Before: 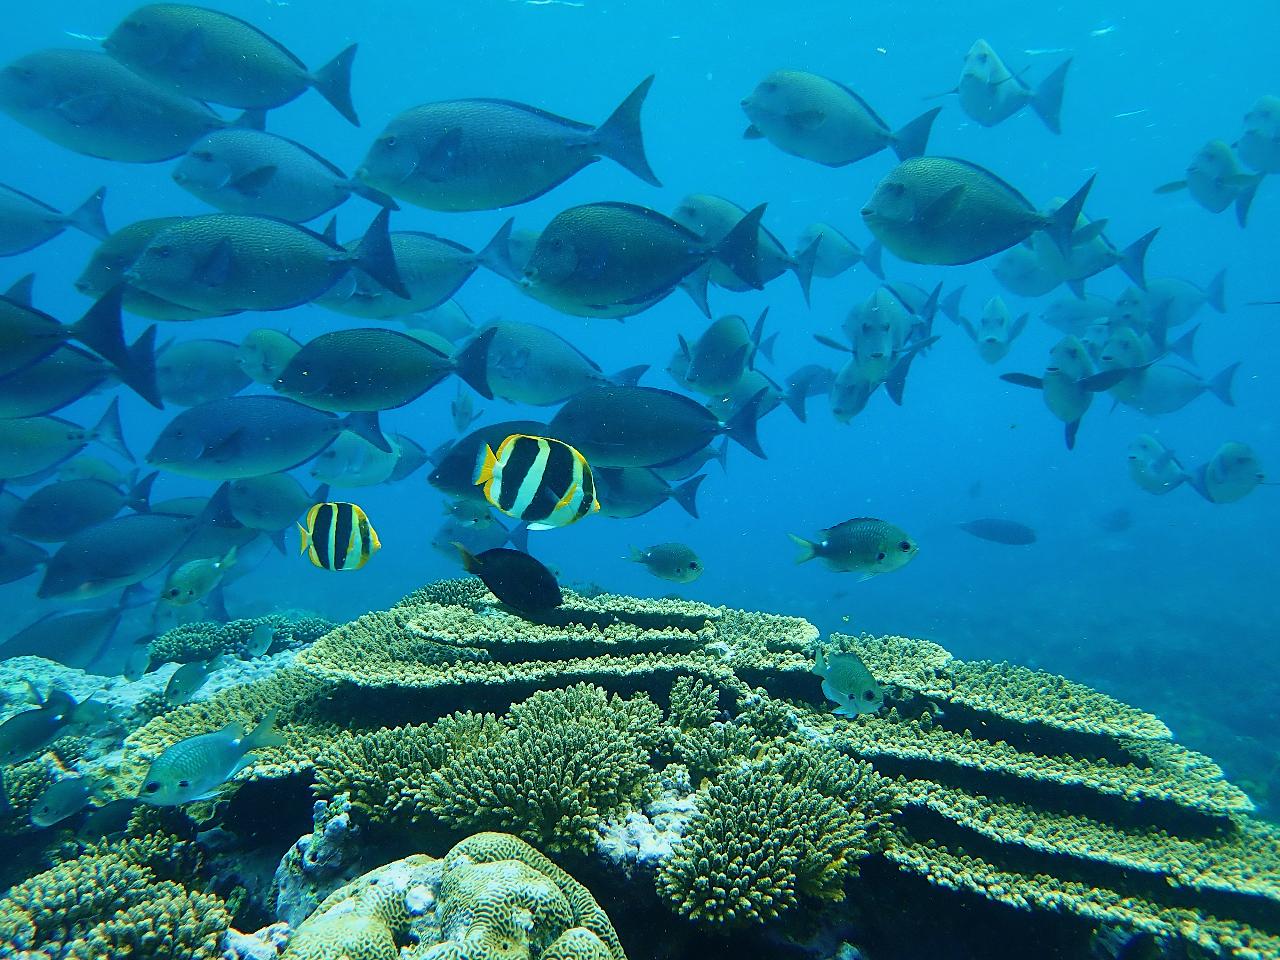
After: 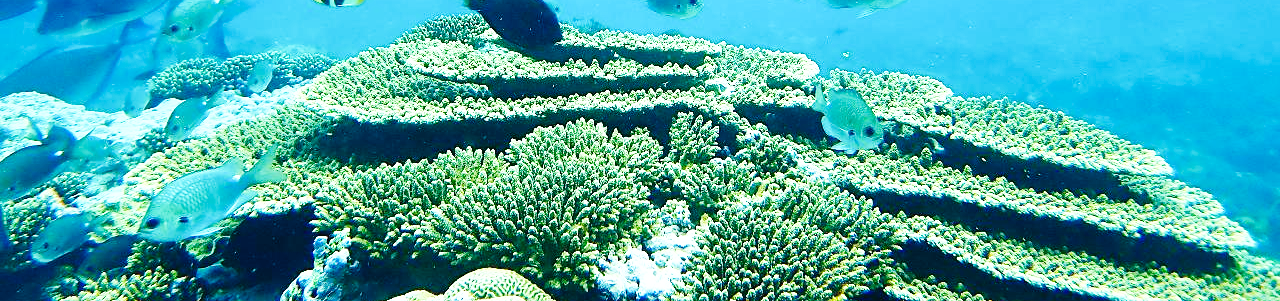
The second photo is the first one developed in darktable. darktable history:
crop and rotate: top 58.844%, bottom 9.741%
exposure: exposure 0.212 EV, compensate highlight preservation false
base curve: curves: ch0 [(0, 0.003) (0.001, 0.002) (0.006, 0.004) (0.02, 0.022) (0.048, 0.086) (0.094, 0.234) (0.162, 0.431) (0.258, 0.629) (0.385, 0.8) (0.548, 0.918) (0.751, 0.988) (1, 1)], preserve colors none
